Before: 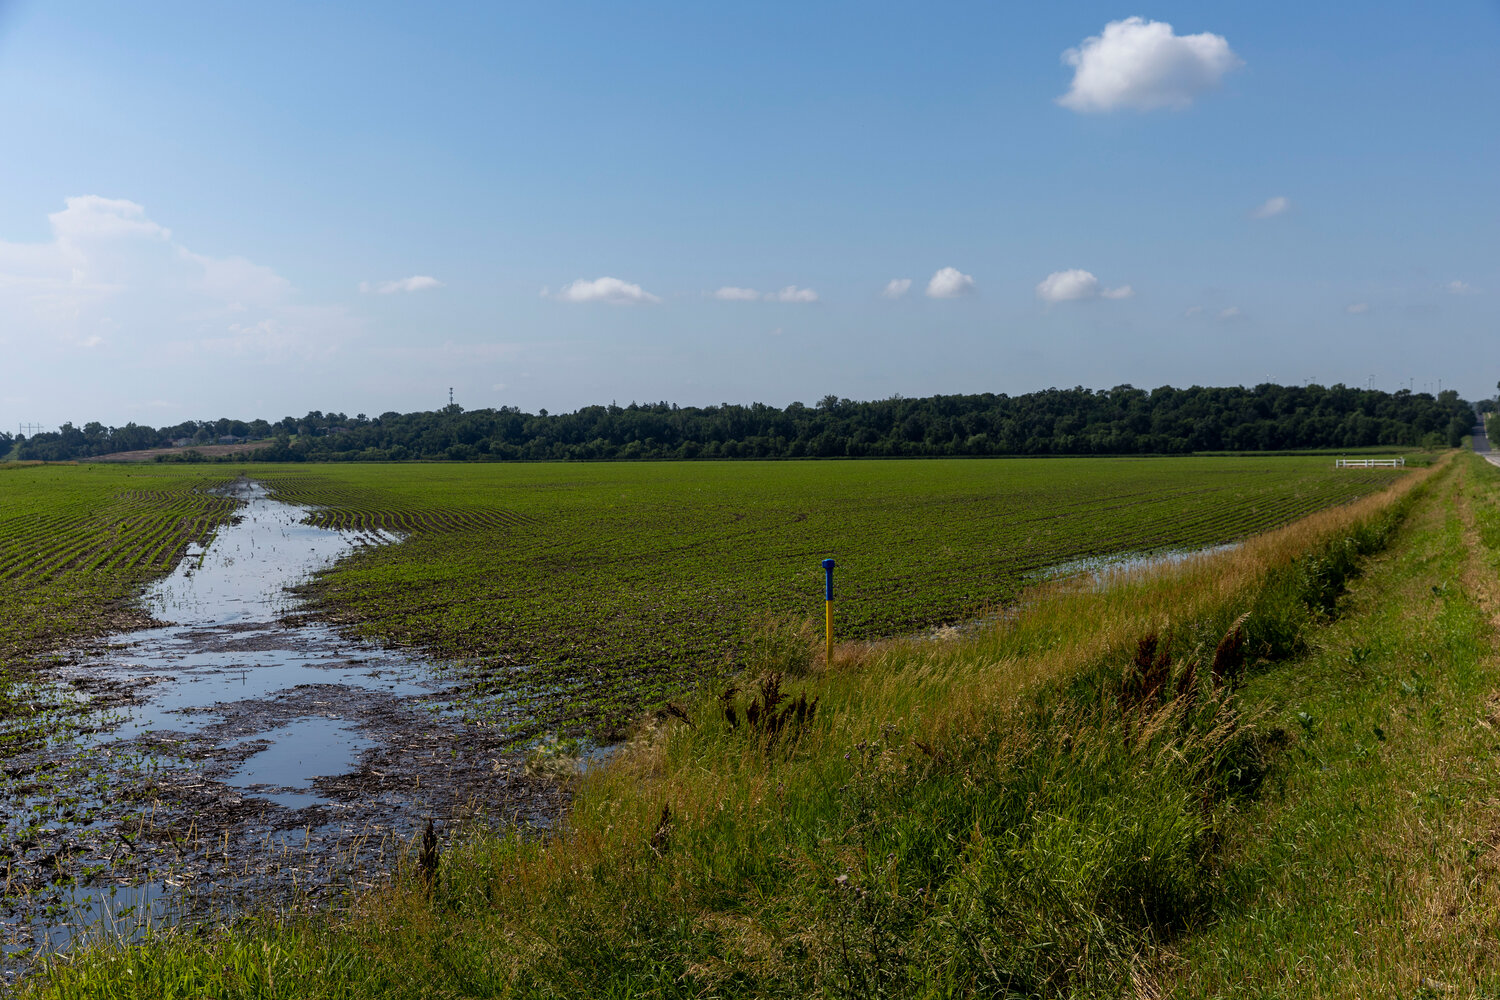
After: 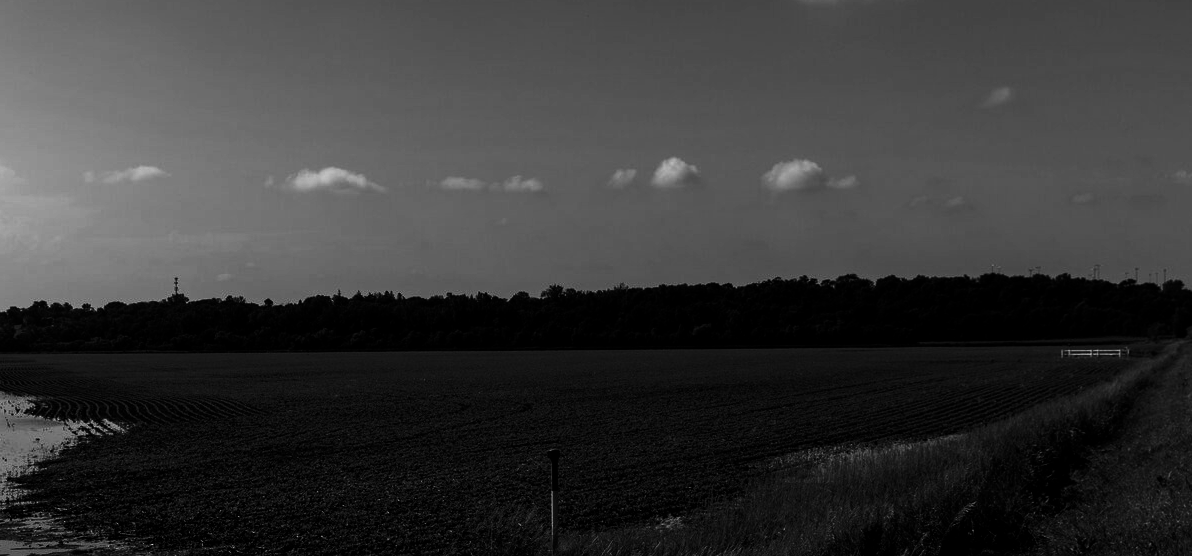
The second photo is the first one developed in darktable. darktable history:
exposure: exposure 0.197 EV, compensate highlight preservation false
shadows and highlights: radius 108.52, shadows 23.73, highlights -59.32, low approximation 0.01, soften with gaussian
crop: left 18.38%, top 11.092%, right 2.134%, bottom 33.217%
contrast brightness saturation: contrast 0.02, brightness -1, saturation -1
